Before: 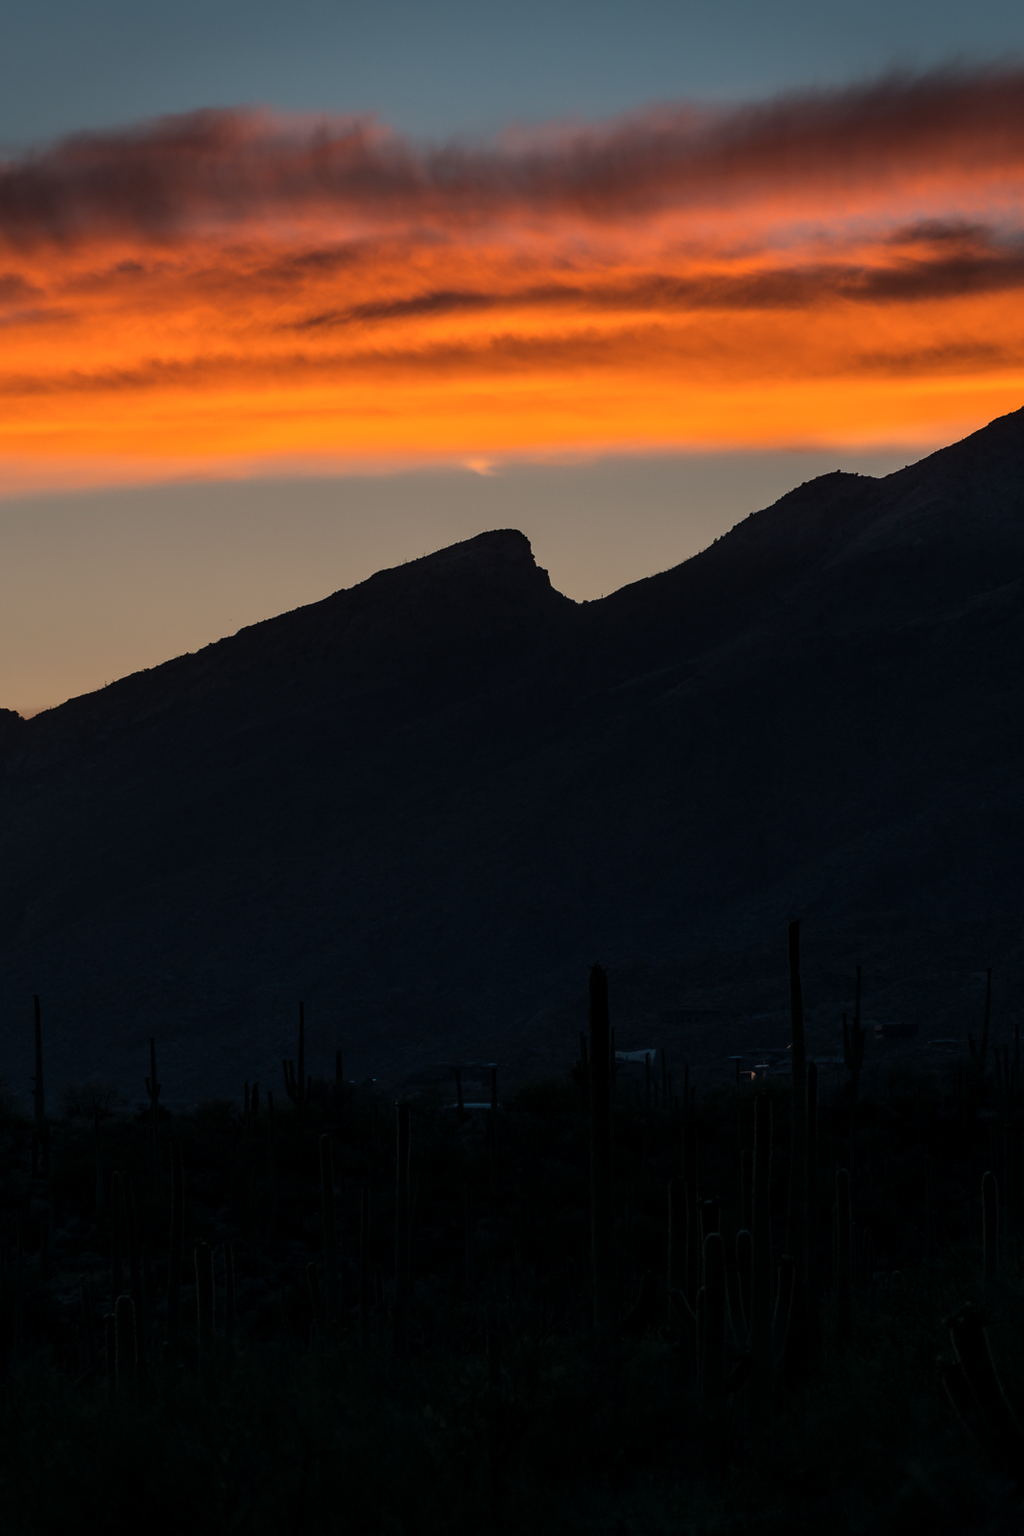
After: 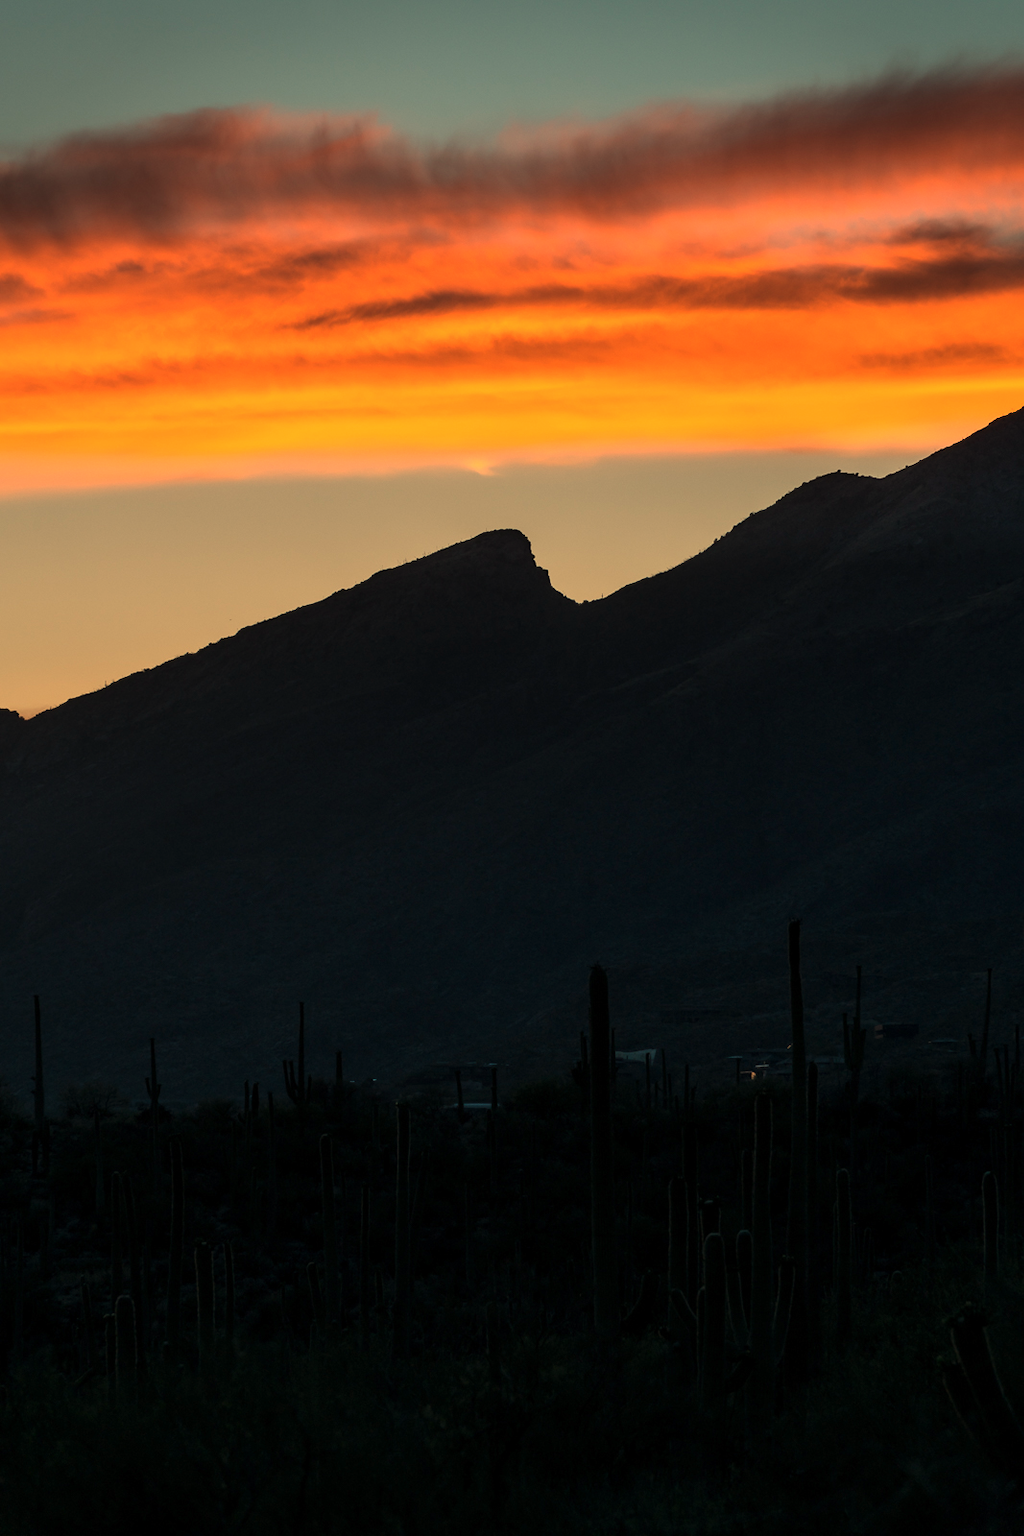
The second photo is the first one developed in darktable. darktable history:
exposure: exposure 0.564 EV, compensate highlight preservation false
white balance: red 1.08, blue 0.791
